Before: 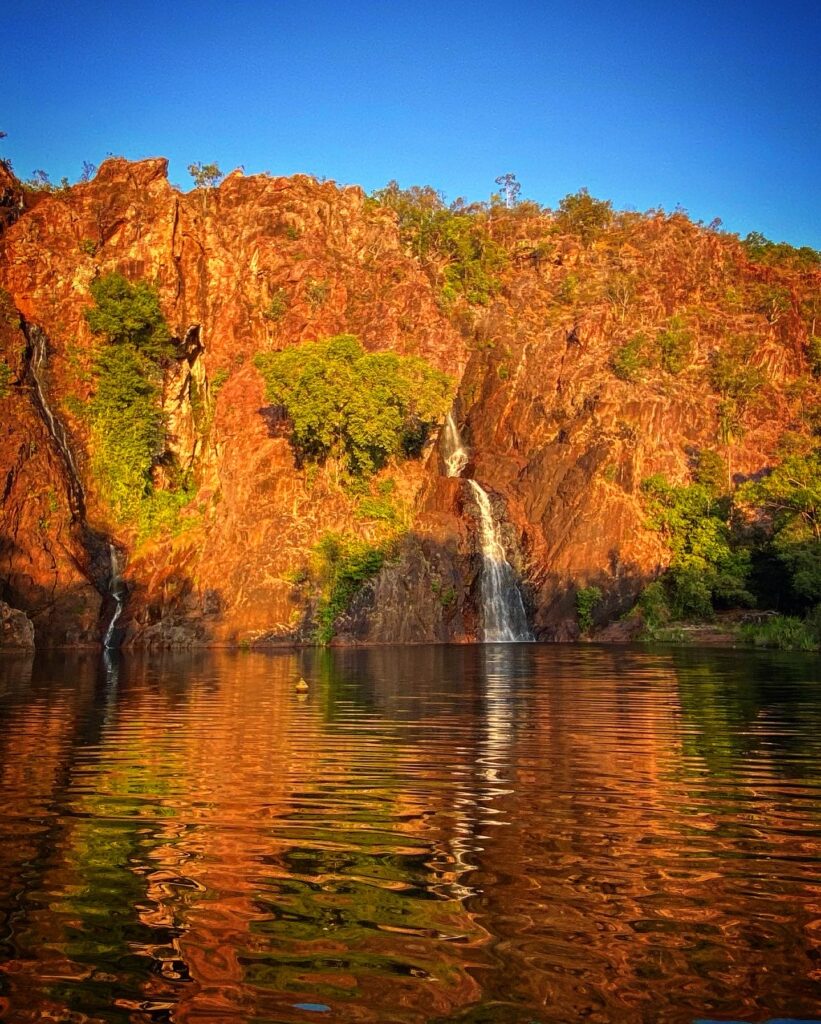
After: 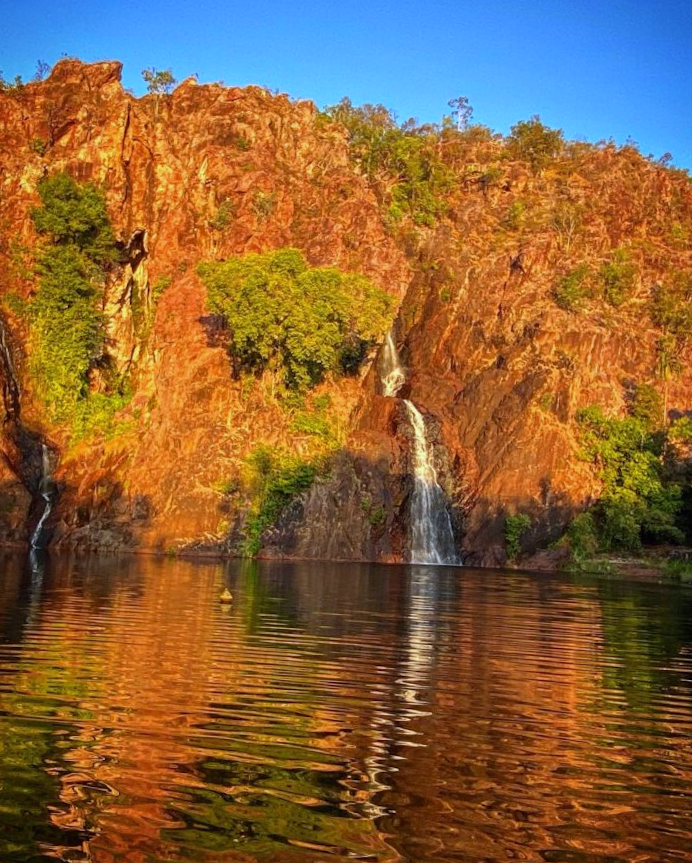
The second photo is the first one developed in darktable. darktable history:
crop and rotate: angle -3.27°, left 5.211%, top 5.211%, right 4.607%, bottom 4.607%
white balance: red 0.954, blue 1.079
